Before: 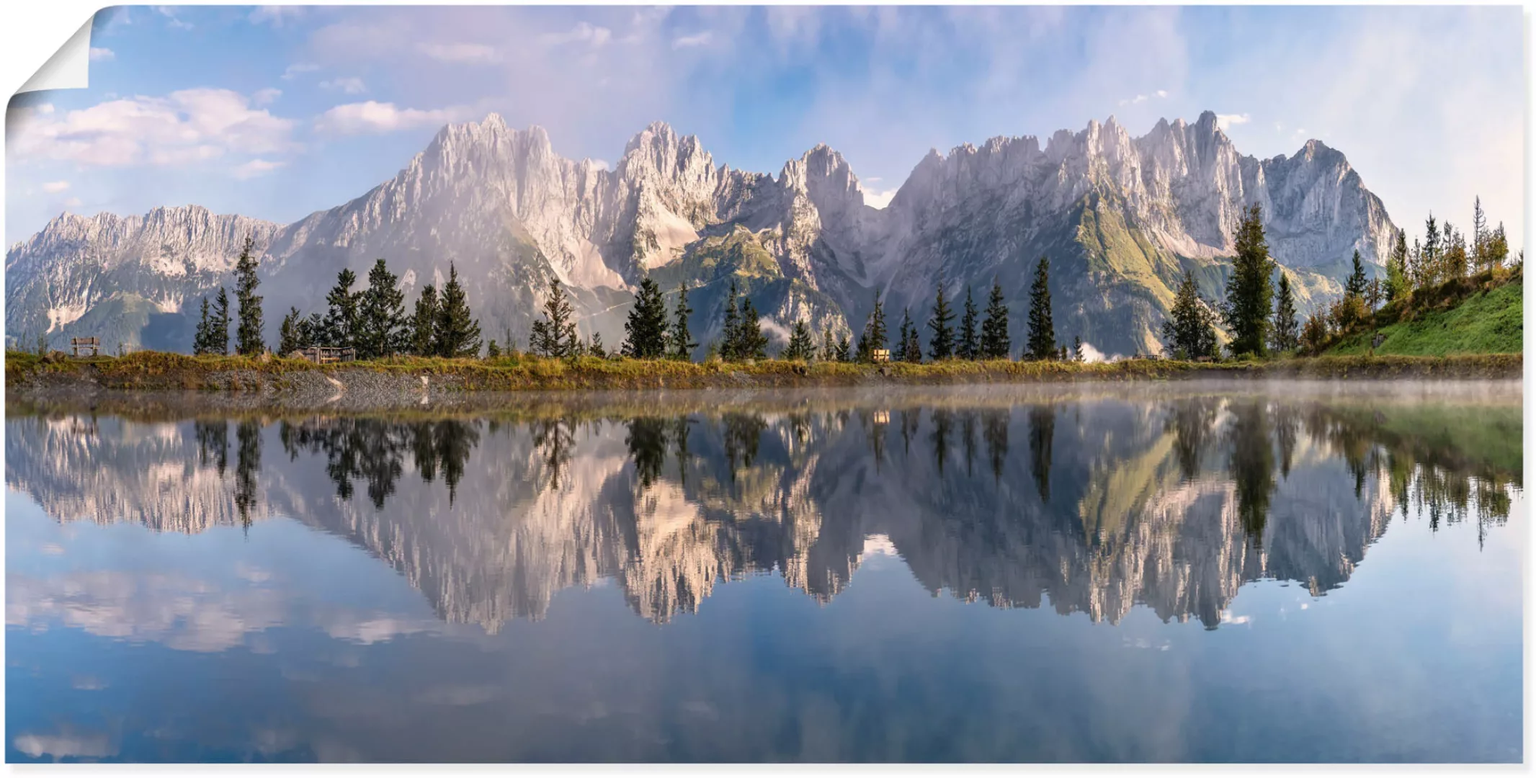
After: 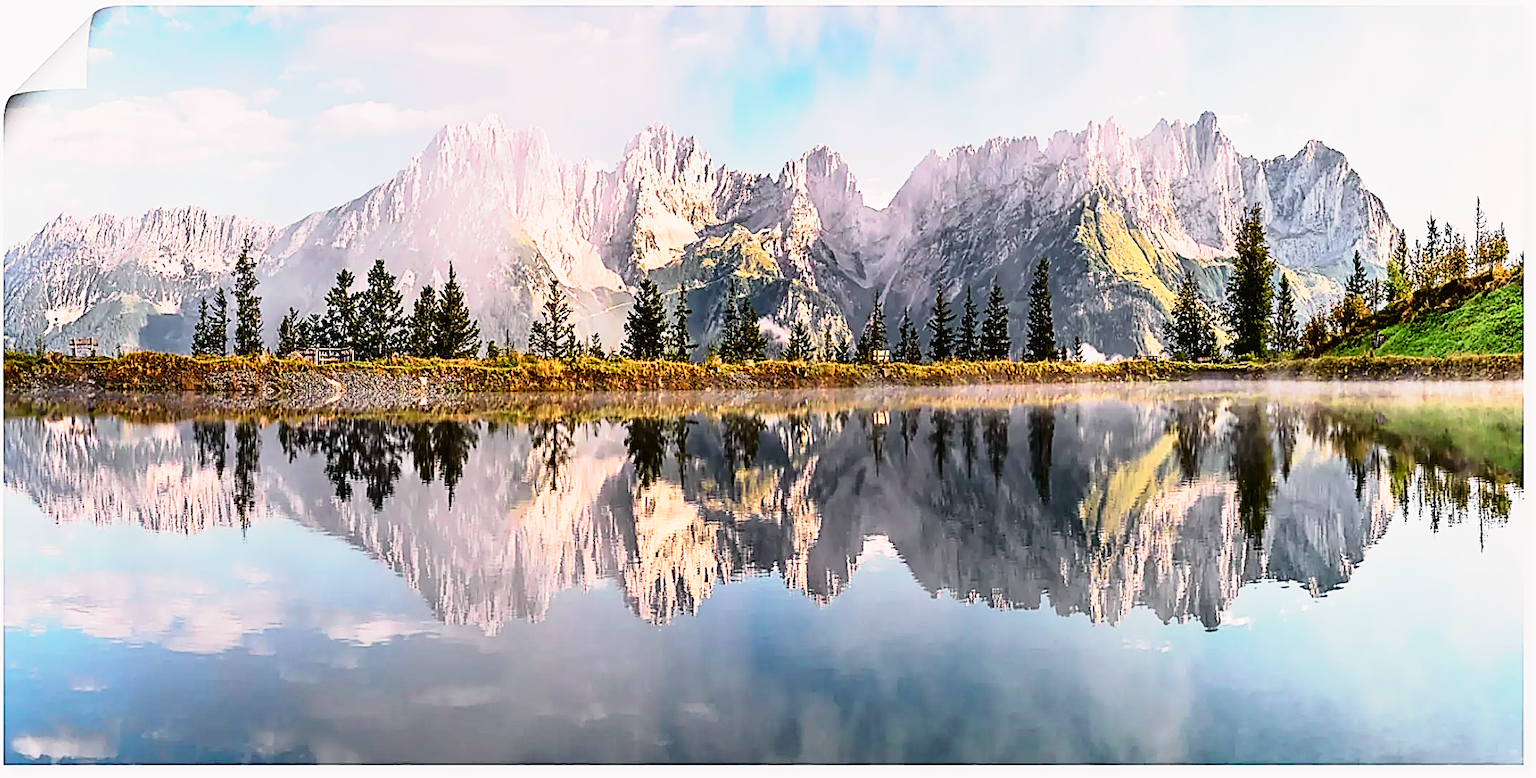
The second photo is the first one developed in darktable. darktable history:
tone curve: curves: ch0 [(0, 0.014) (0.17, 0.099) (0.398, 0.423) (0.725, 0.828) (0.872, 0.918) (1, 0.981)]; ch1 [(0, 0) (0.402, 0.36) (0.489, 0.491) (0.5, 0.503) (0.515, 0.52) (0.545, 0.572) (0.615, 0.662) (0.701, 0.725) (1, 1)]; ch2 [(0, 0) (0.42, 0.458) (0.485, 0.499) (0.503, 0.503) (0.531, 0.542) (0.561, 0.594) (0.644, 0.694) (0.717, 0.753) (1, 0.991)], color space Lab, independent channels, preserve colors none
crop: left 0.149%
base curve: curves: ch0 [(0, 0) (0.005, 0.002) (0.193, 0.295) (0.399, 0.664) (0.75, 0.928) (1, 1)], preserve colors none
sharpen: amount 1.855
